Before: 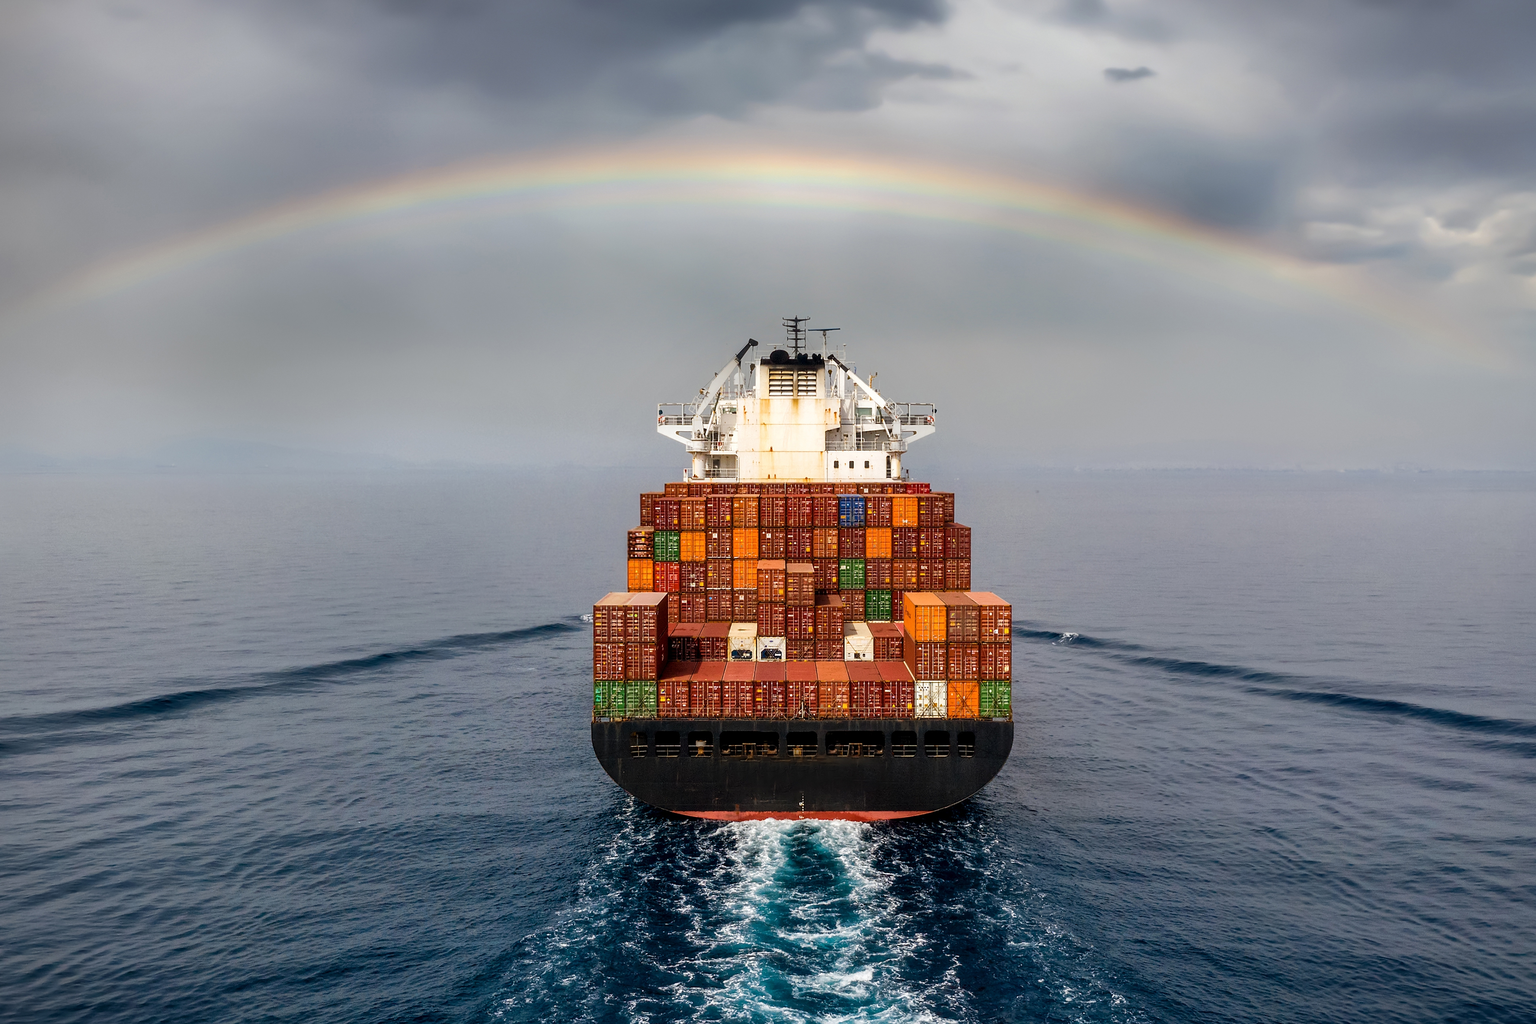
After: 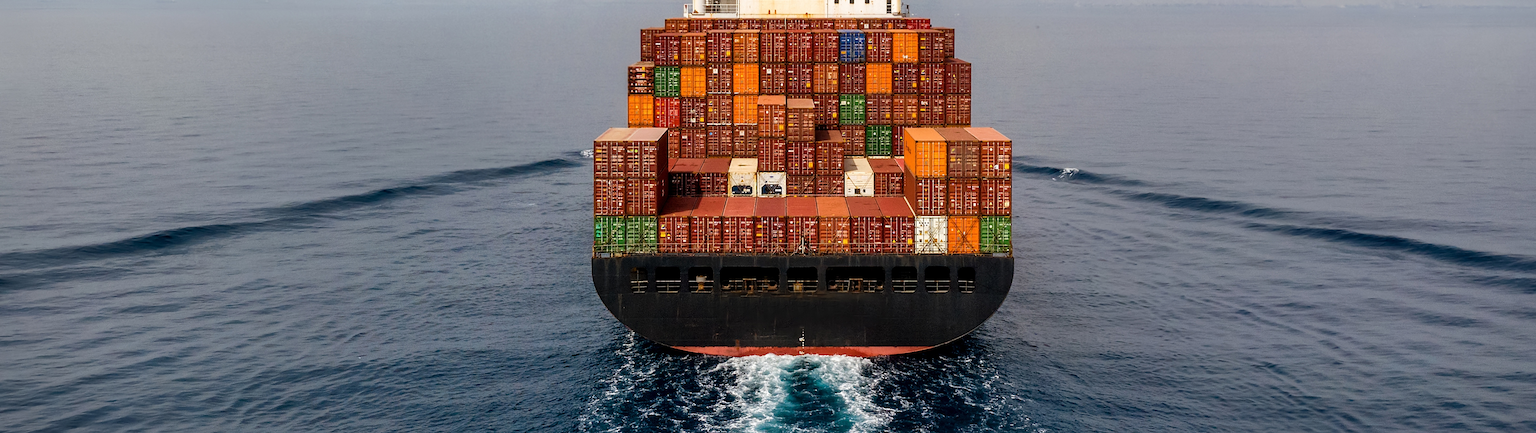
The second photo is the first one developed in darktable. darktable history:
crop: top 45.414%, bottom 12.269%
